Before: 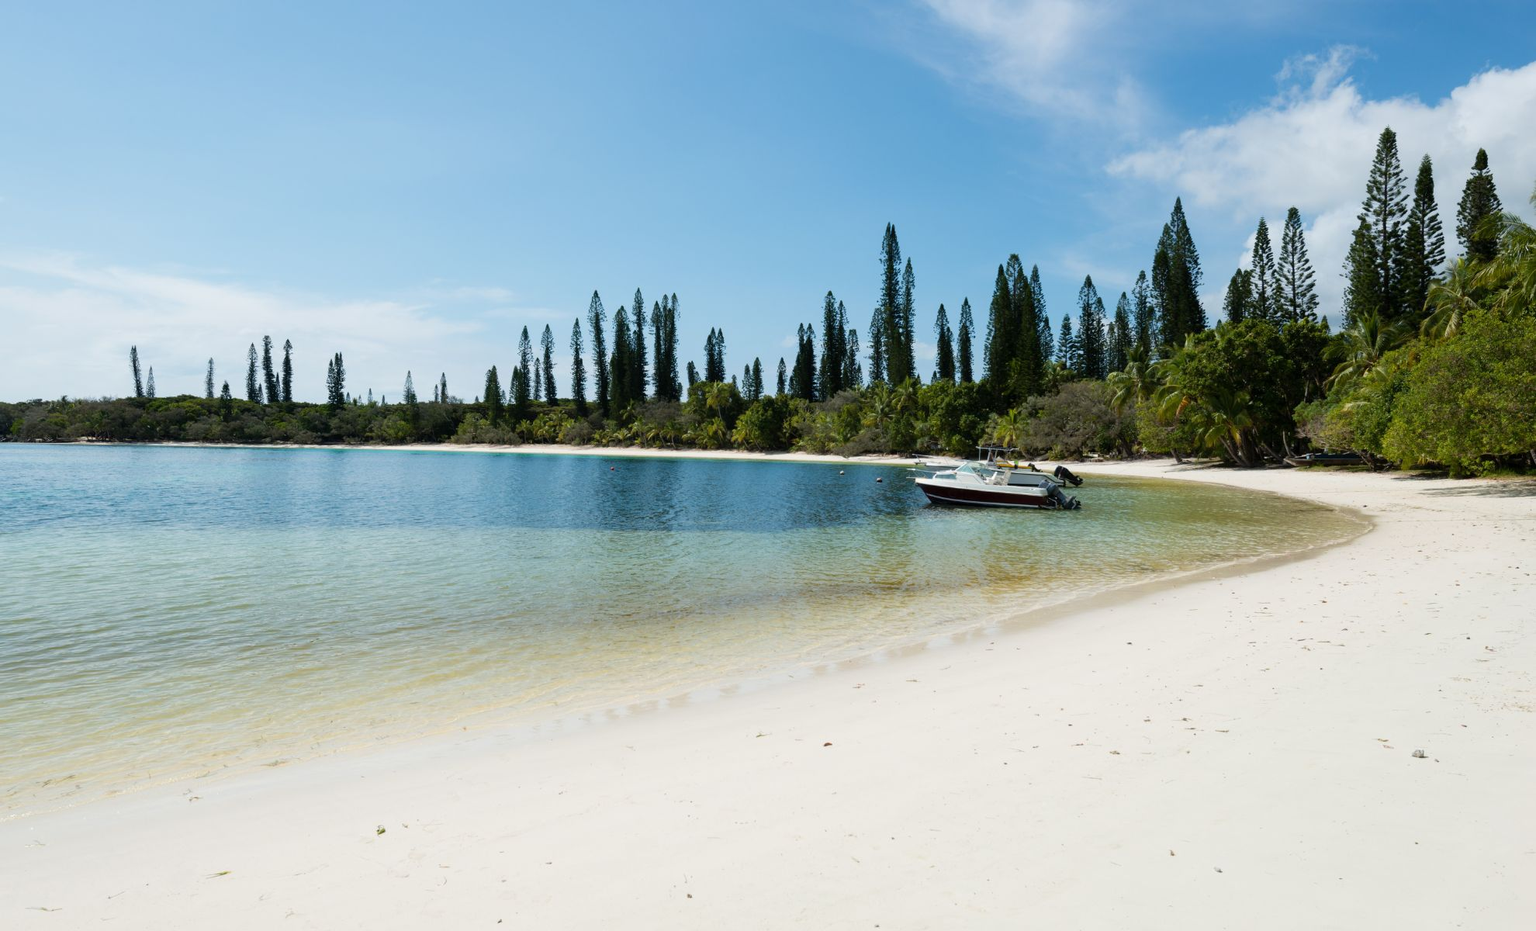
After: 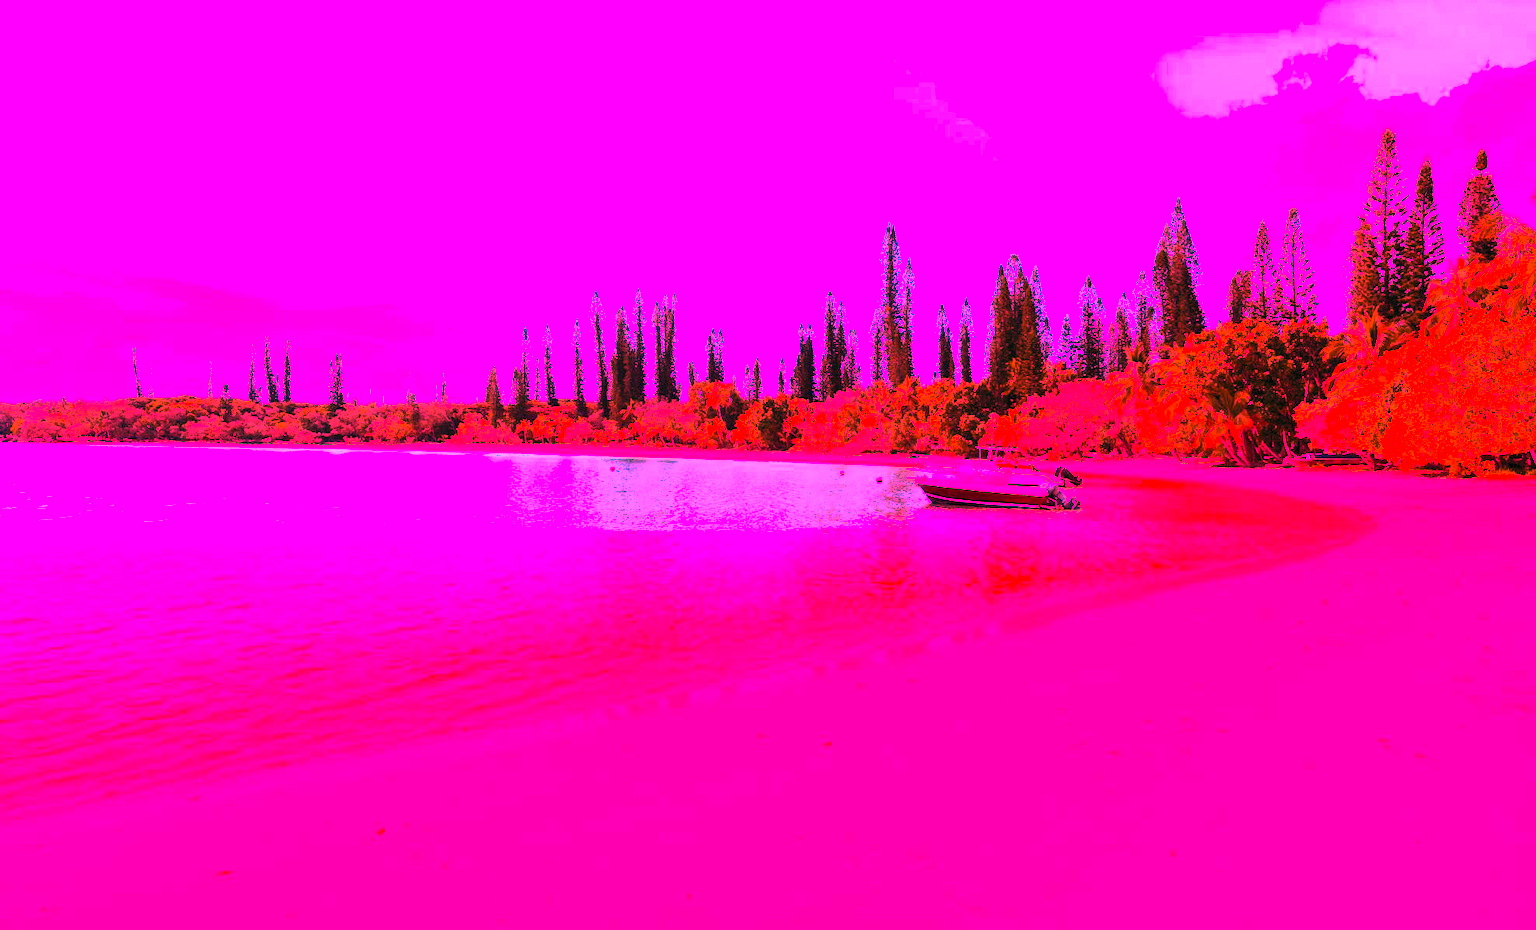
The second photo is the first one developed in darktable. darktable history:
white balance: red 4.26, blue 1.802
contrast brightness saturation: contrast 0.24, brightness 0.26, saturation 0.39
